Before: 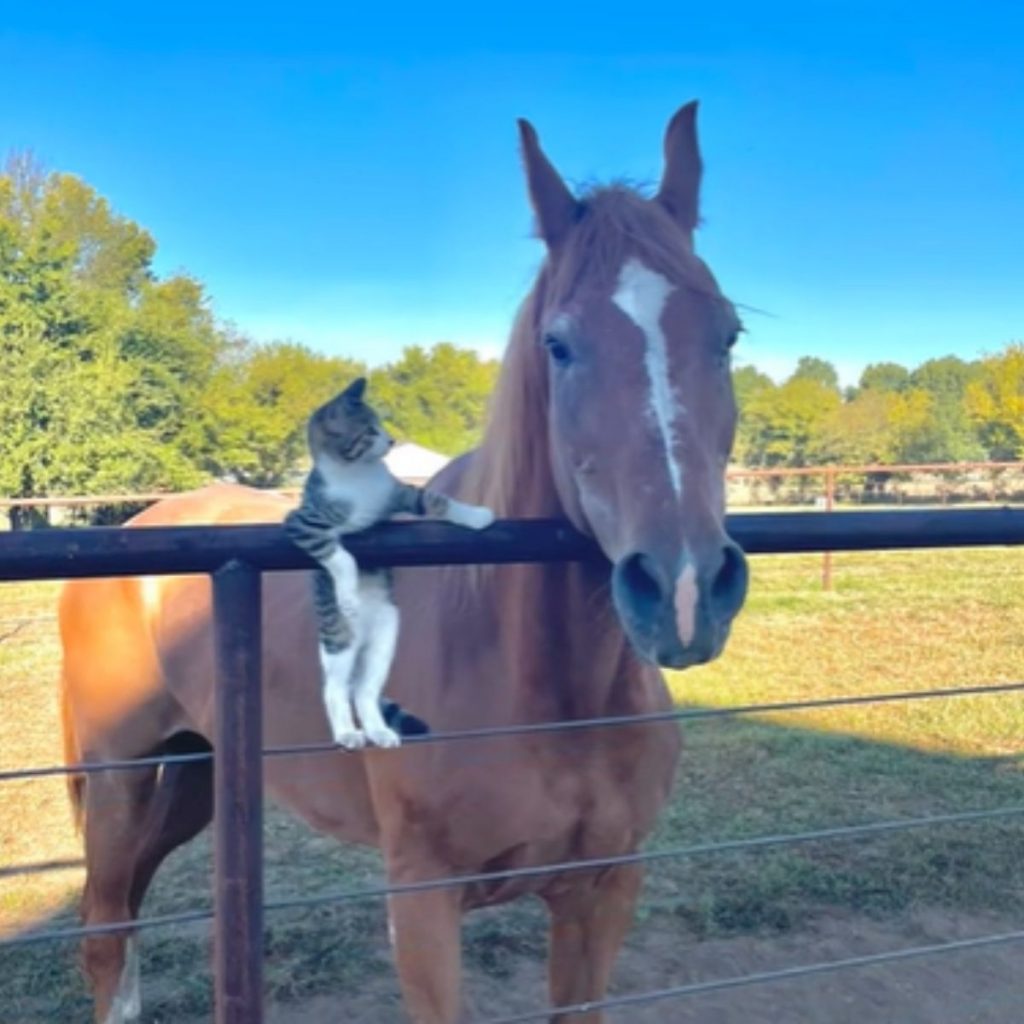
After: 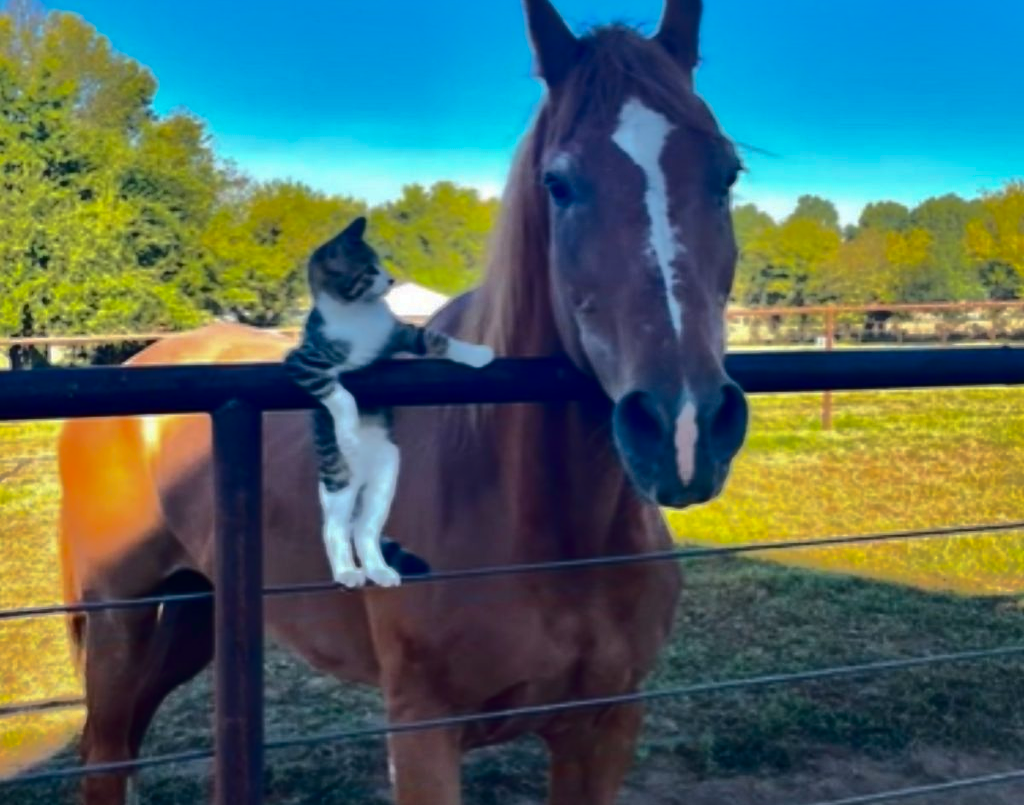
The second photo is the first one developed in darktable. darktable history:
crop and rotate: top 15.795%, bottom 5.503%
shadows and highlights: shadows -18.71, highlights -73.6
contrast brightness saturation: contrast 0.244, brightness -0.231, saturation 0.139
